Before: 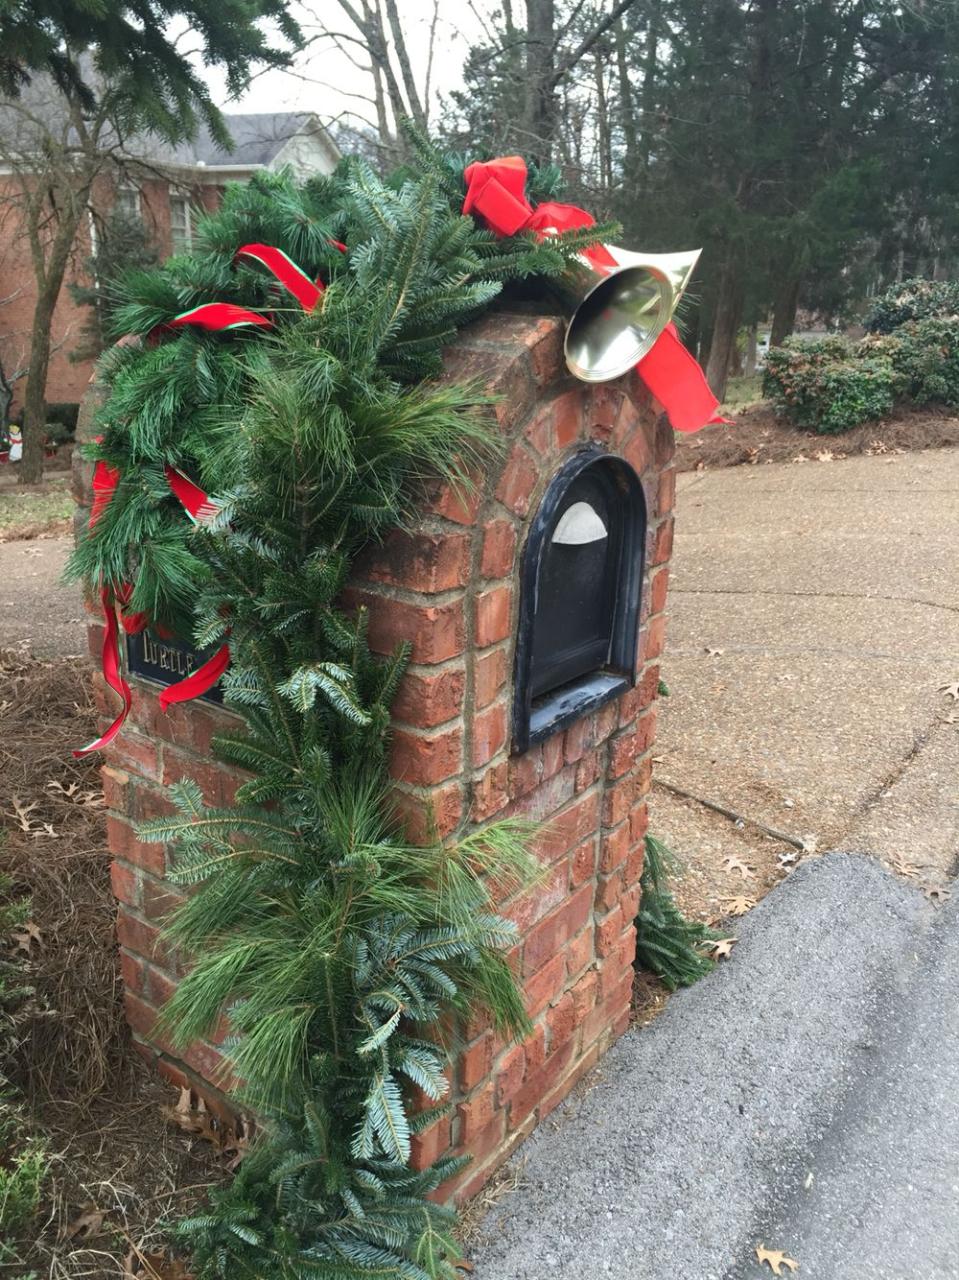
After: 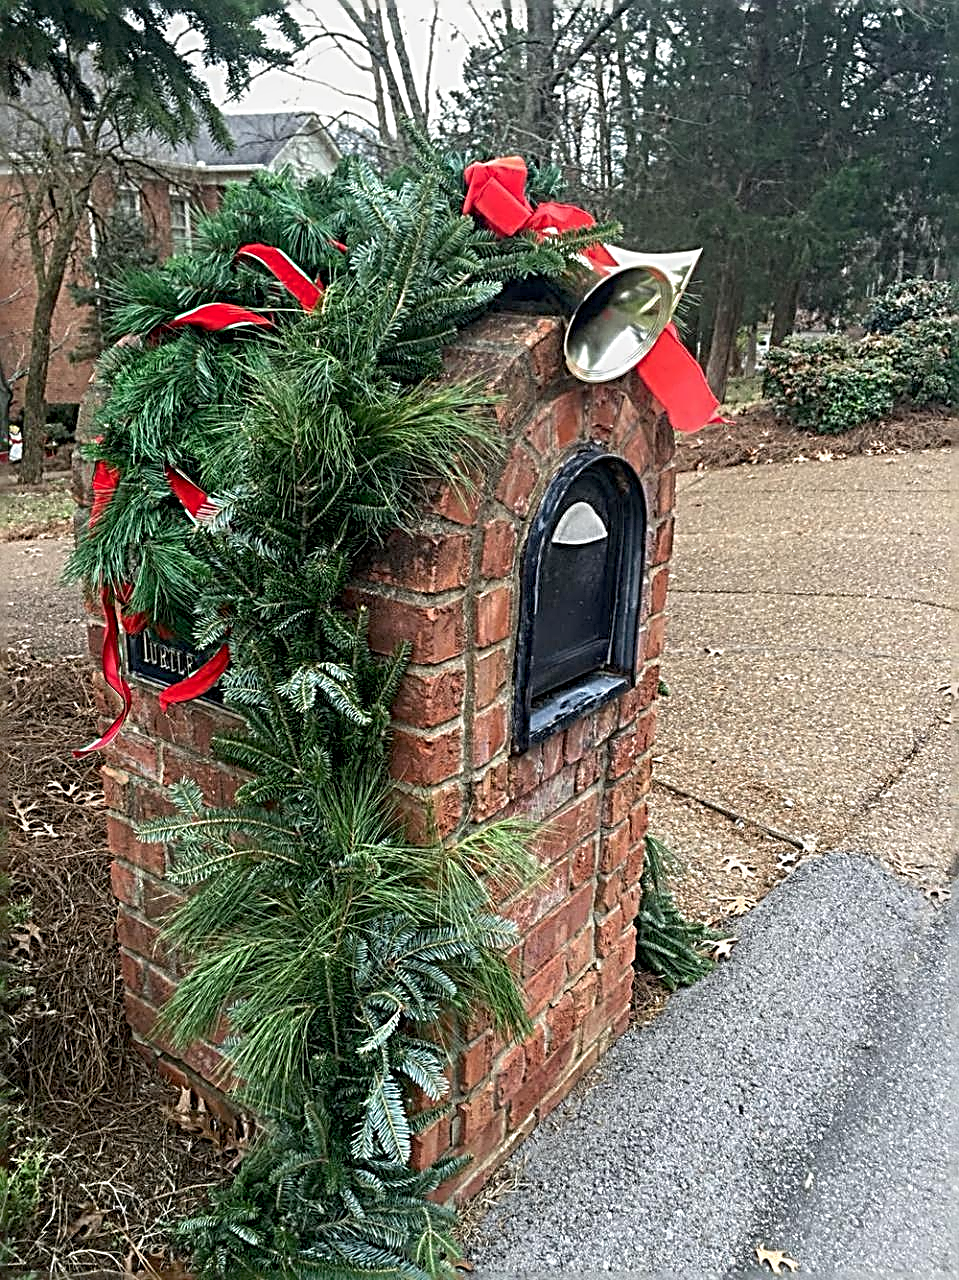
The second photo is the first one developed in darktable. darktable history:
sharpen: radius 3.158, amount 1.731
local contrast: detail 110%
exposure: black level correction 0.011, compensate highlight preservation false
